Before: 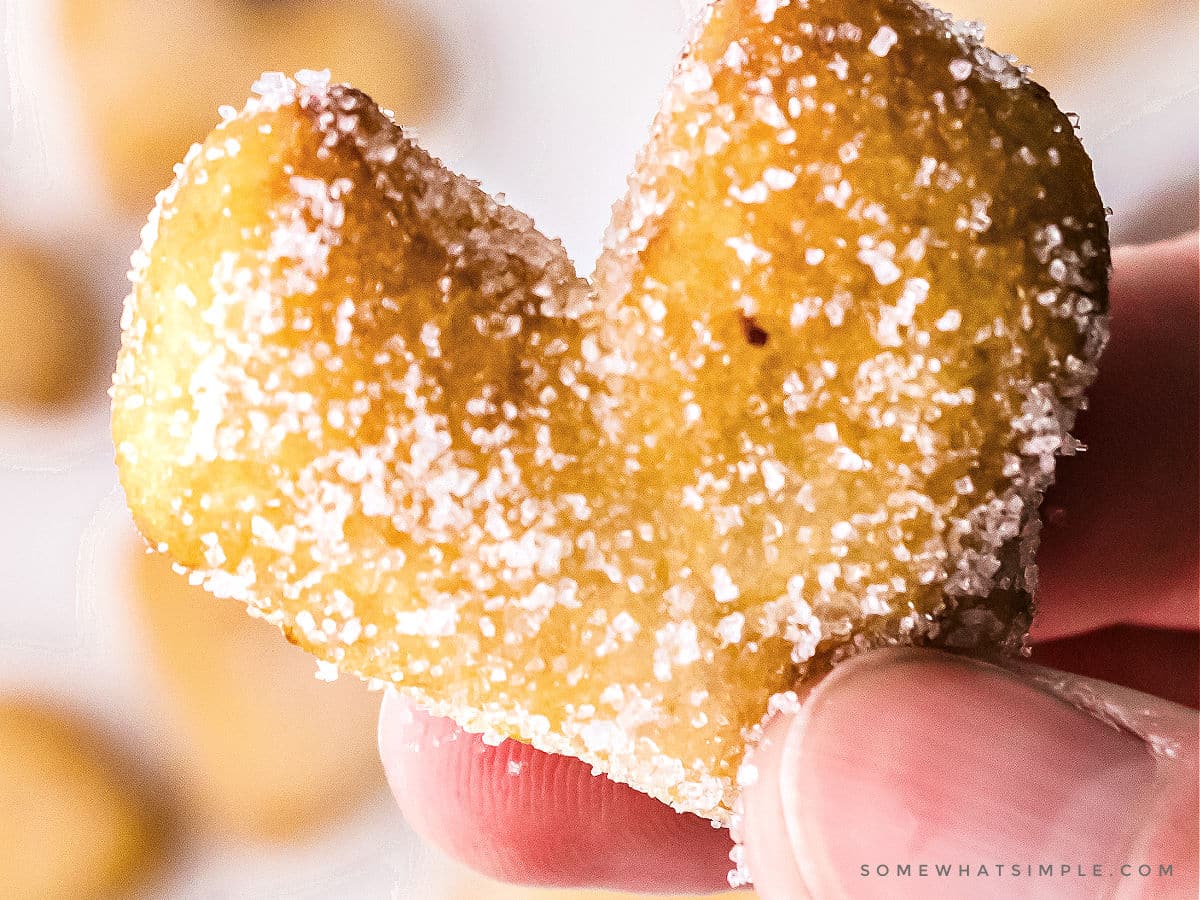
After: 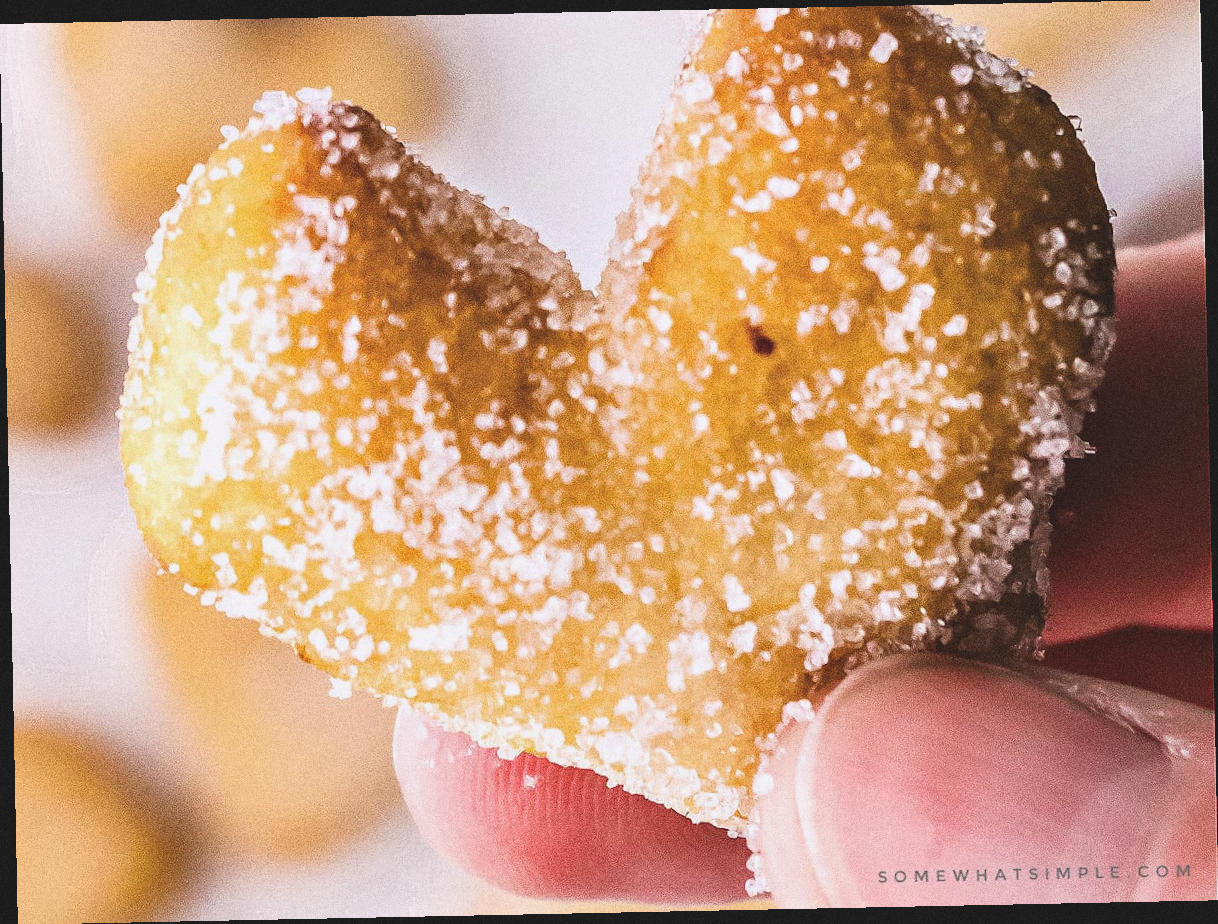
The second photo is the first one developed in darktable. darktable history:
white balance: red 1.009, blue 1.027
exposure: black level correction -0.014, exposure -0.193 EV, compensate highlight preservation false
tone equalizer: on, module defaults
rotate and perspective: rotation -1.17°, automatic cropping off
grain: coarseness 0.09 ISO, strength 40%
